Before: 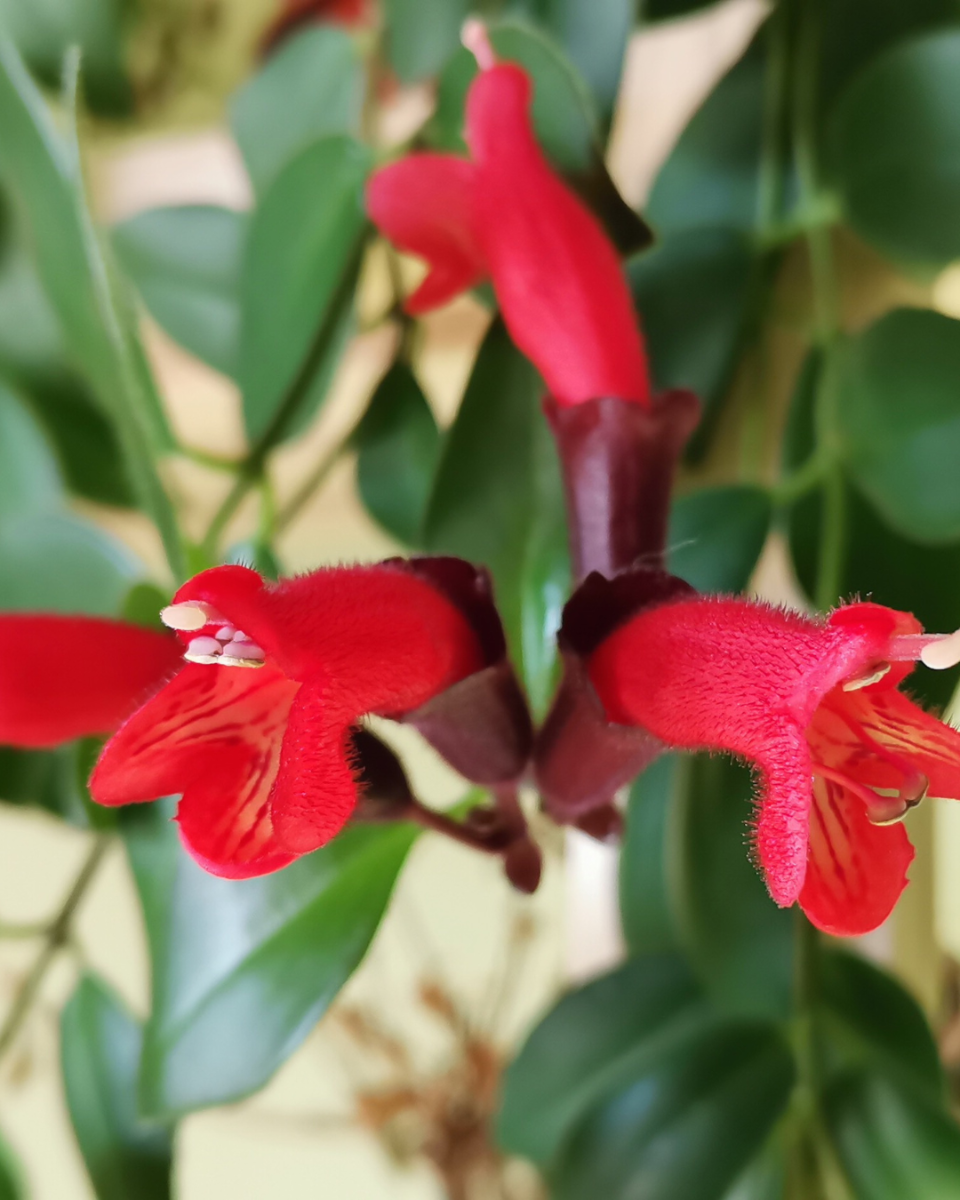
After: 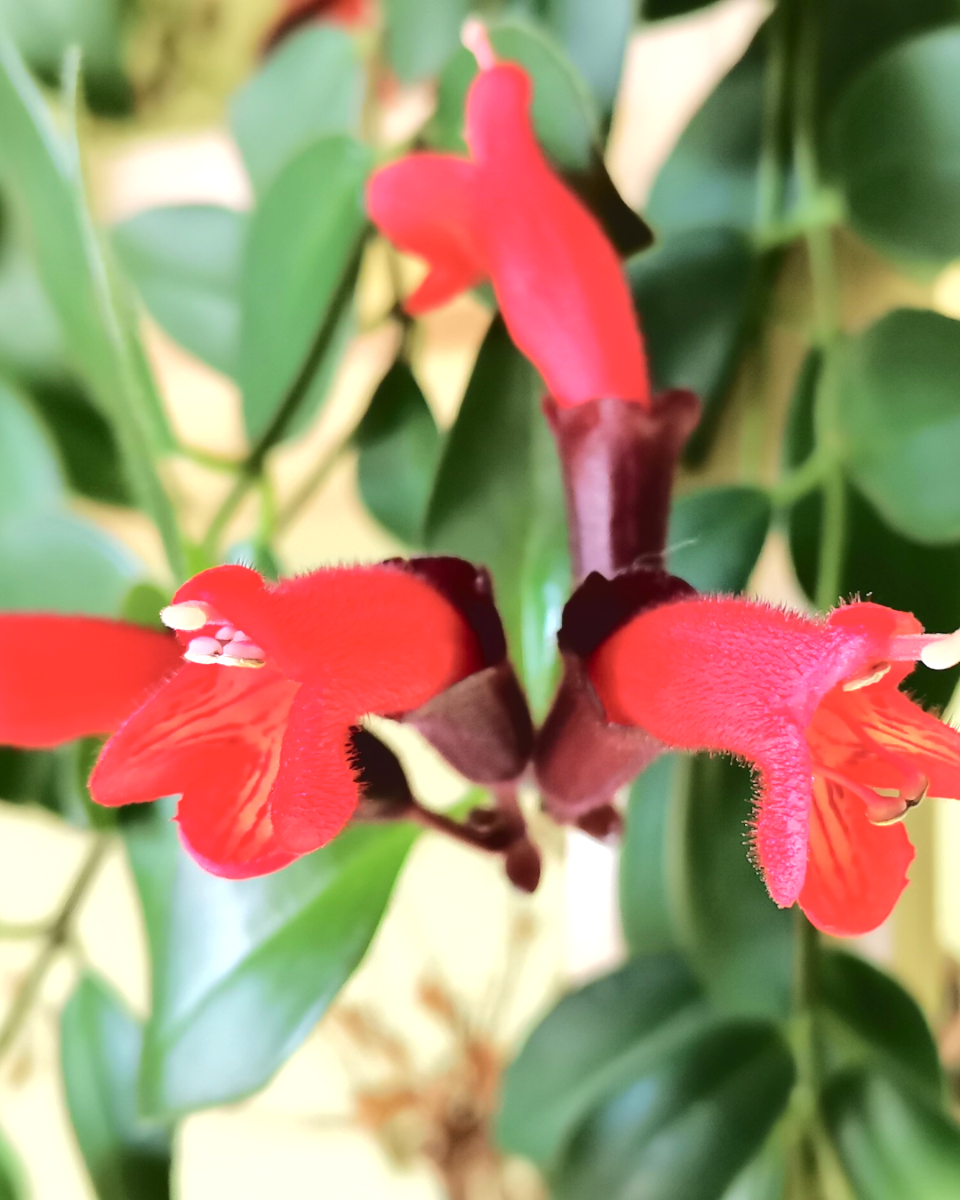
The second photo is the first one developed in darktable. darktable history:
tone curve: curves: ch0 [(0, 0) (0.003, 0.057) (0.011, 0.061) (0.025, 0.065) (0.044, 0.075) (0.069, 0.082) (0.1, 0.09) (0.136, 0.102) (0.177, 0.145) (0.224, 0.195) (0.277, 0.27) (0.335, 0.374) (0.399, 0.486) (0.468, 0.578) (0.543, 0.652) (0.623, 0.717) (0.709, 0.778) (0.801, 0.837) (0.898, 0.909) (1, 1)], color space Lab, independent channels, preserve colors none
shadows and highlights: shadows 36.33, highlights -26.66, soften with gaussian
exposure: black level correction 0, exposure 0.589 EV, compensate exposure bias true, compensate highlight preservation false
